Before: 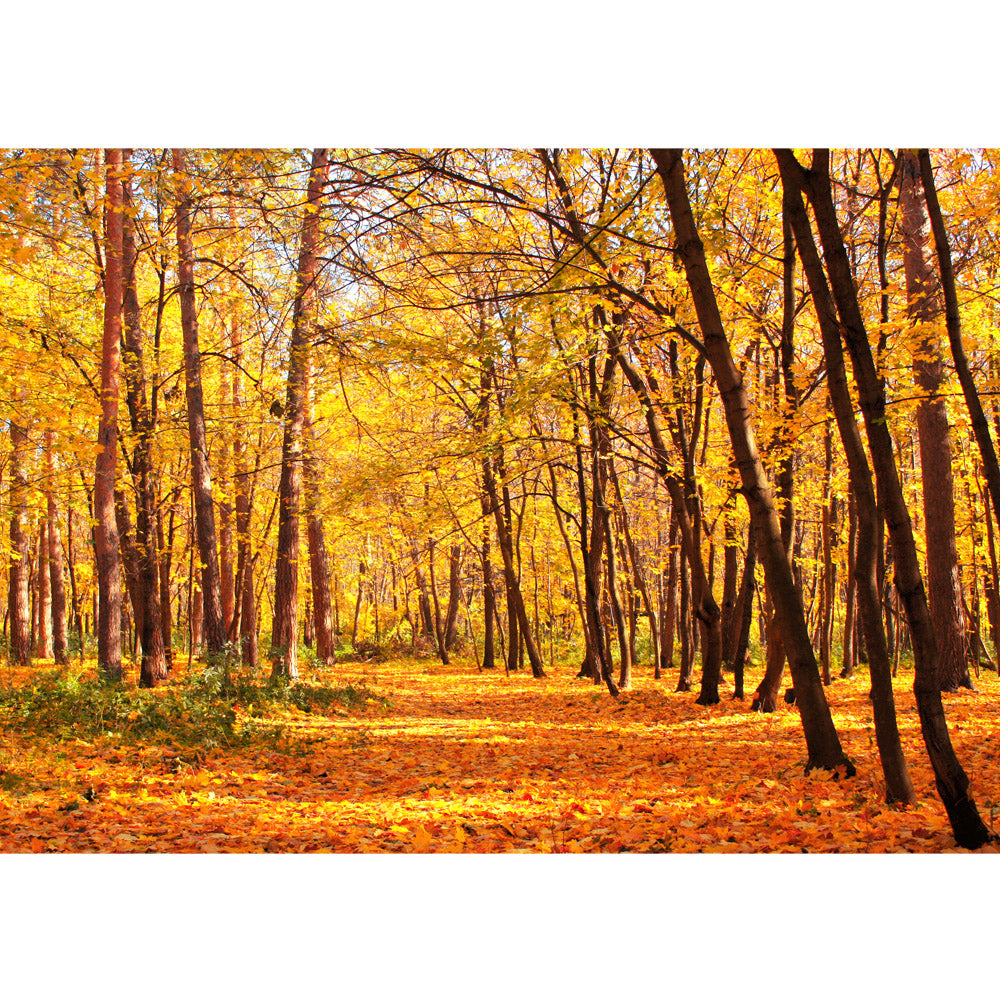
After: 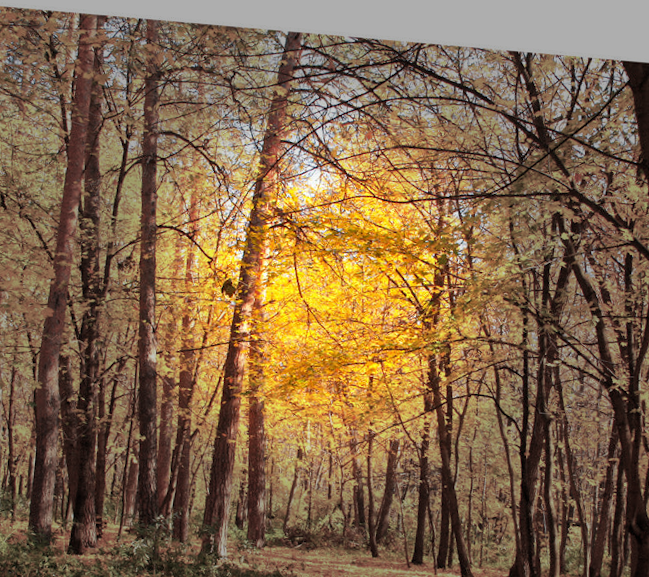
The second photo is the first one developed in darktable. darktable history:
vignetting: fall-off start 31.28%, fall-off radius 34.64%, brightness -0.575
crop and rotate: angle -4.99°, left 2.122%, top 6.945%, right 27.566%, bottom 30.519%
